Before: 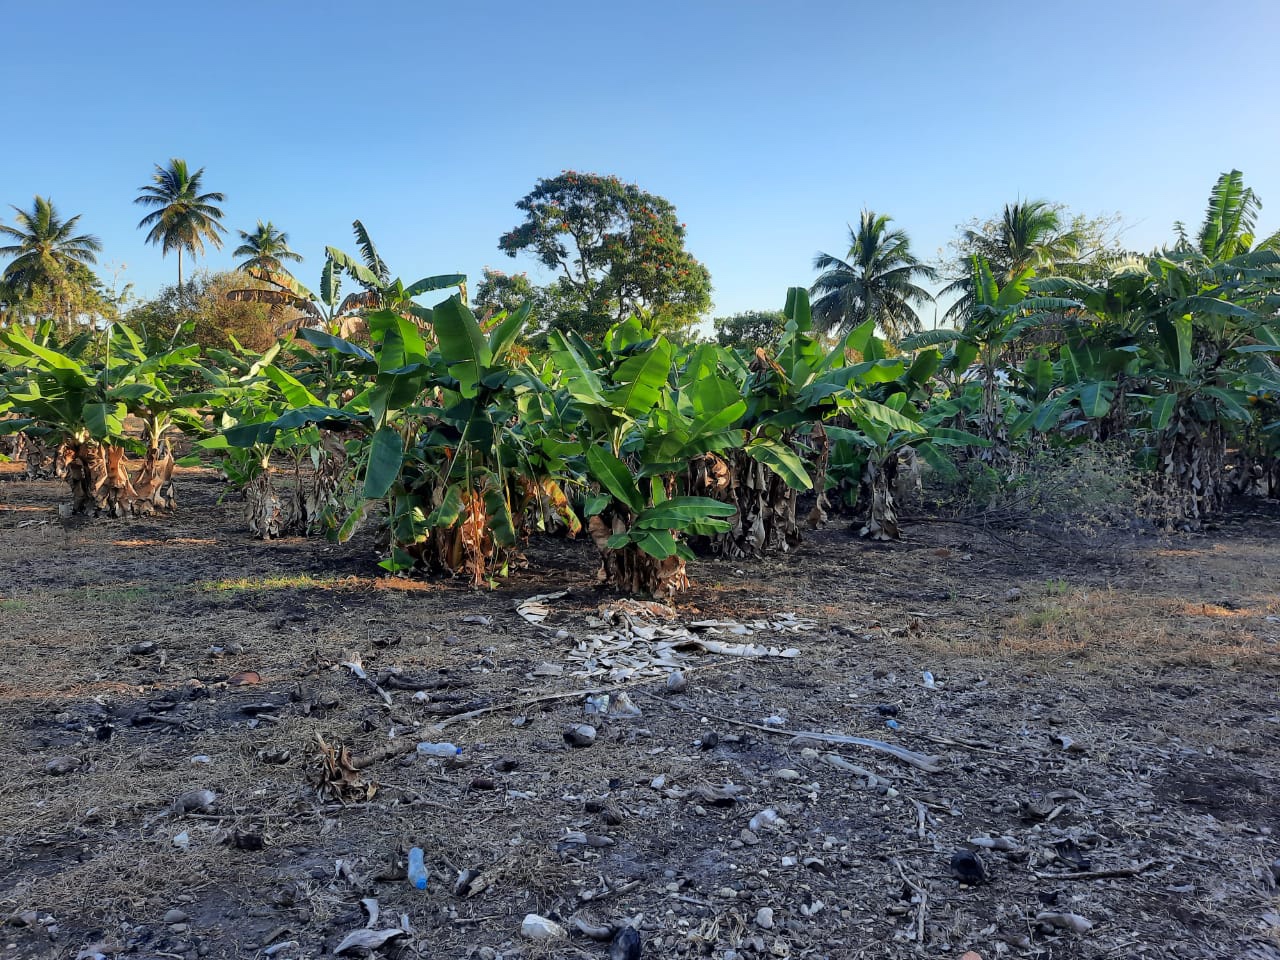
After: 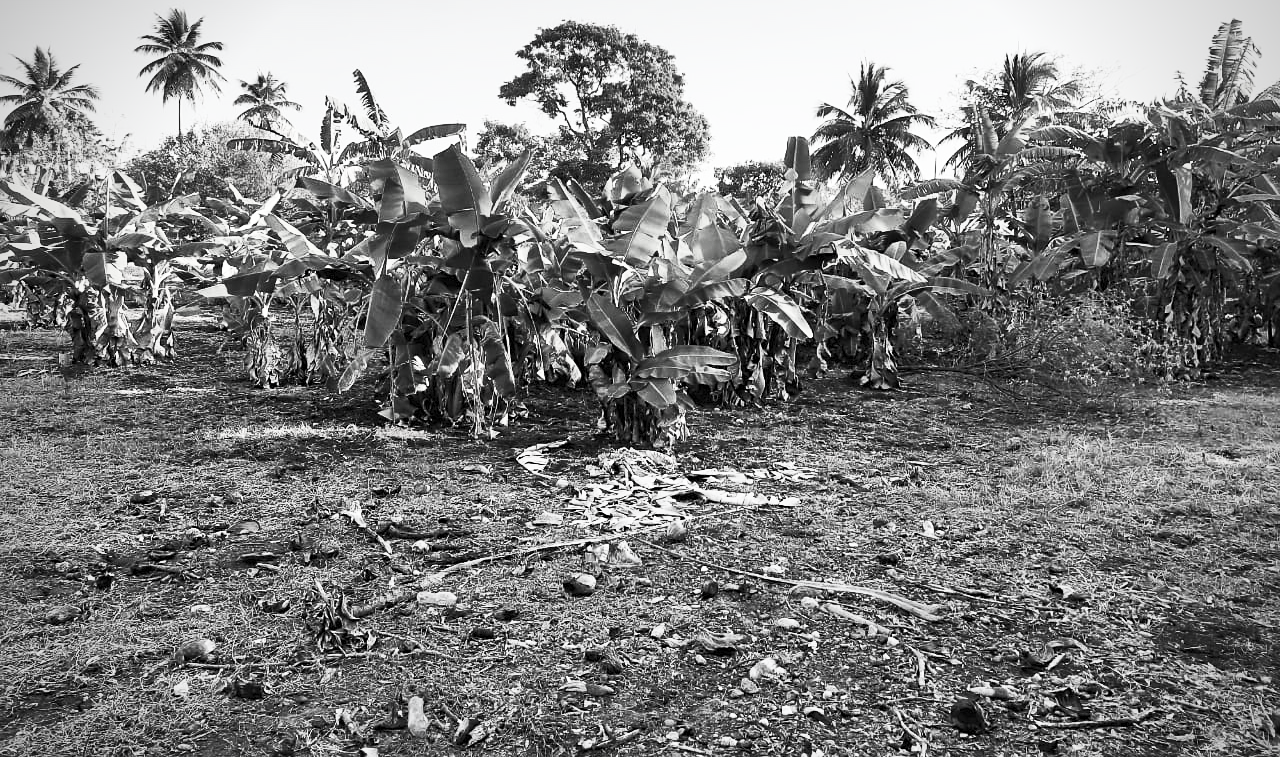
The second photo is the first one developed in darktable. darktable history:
crop and rotate: top 15.763%, bottom 5.319%
sharpen: amount 0.217
contrast brightness saturation: contrast 0.548, brightness 0.467, saturation -0.983
vignetting: on, module defaults
